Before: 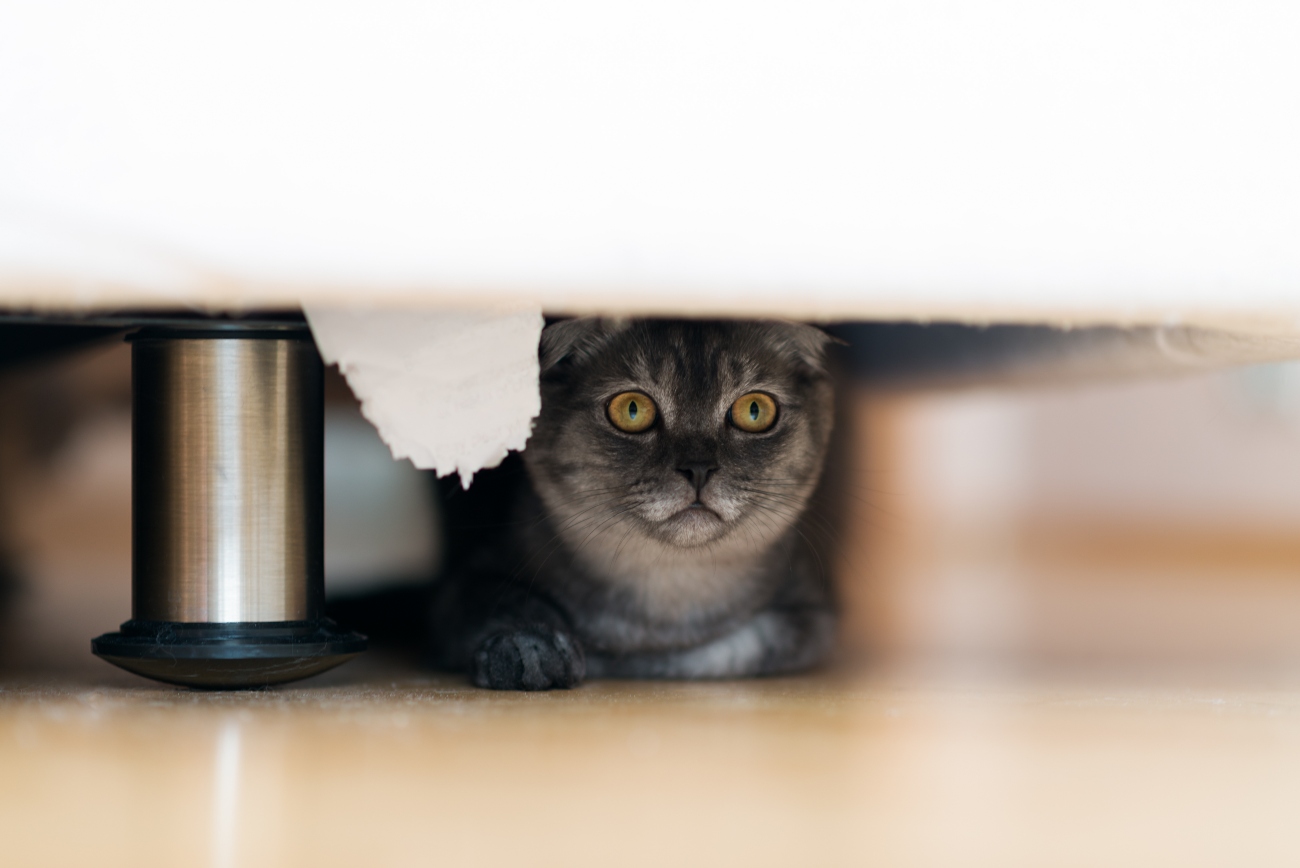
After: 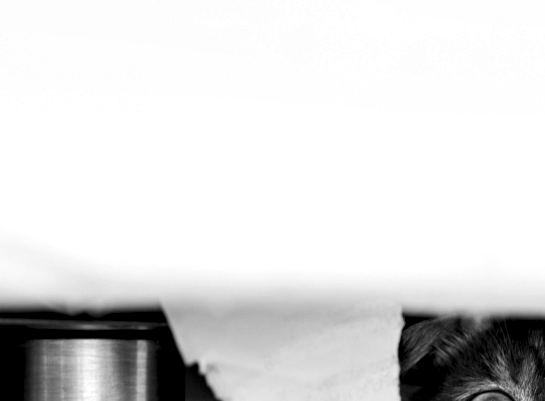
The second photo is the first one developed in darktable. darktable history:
local contrast: highlights 80%, shadows 57%, detail 175%, midtone range 0.602
crop and rotate: left 10.817%, top 0.062%, right 47.194%, bottom 53.626%
color zones: curves: ch1 [(0, -0.014) (0.143, -0.013) (0.286, -0.013) (0.429, -0.016) (0.571, -0.019) (0.714, -0.015) (0.857, 0.002) (1, -0.014)]
